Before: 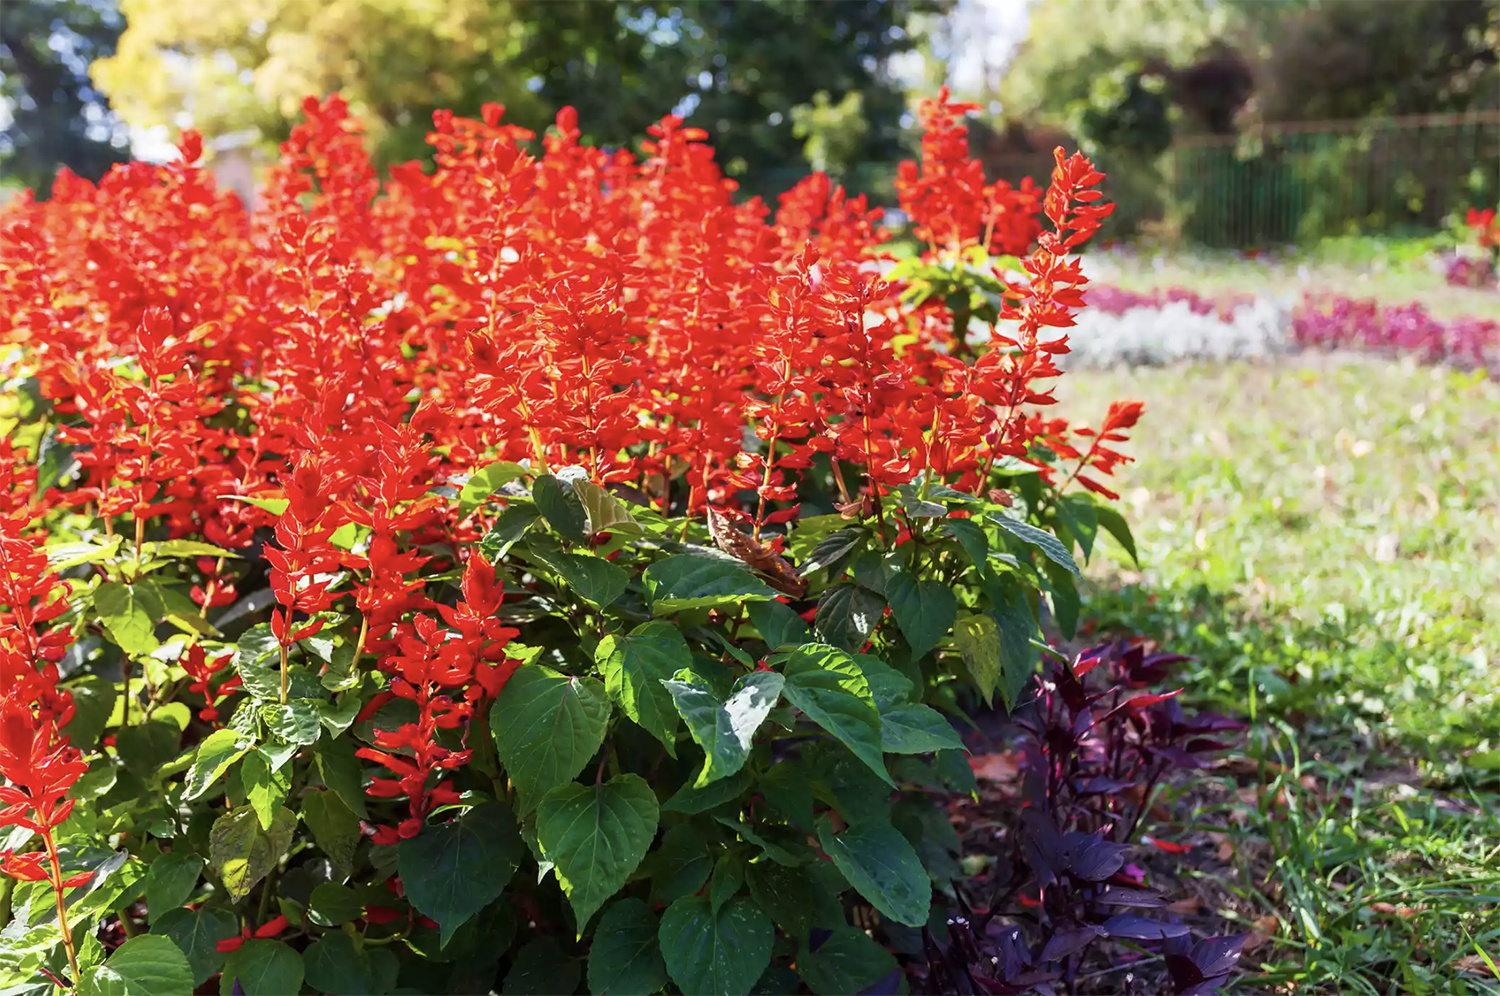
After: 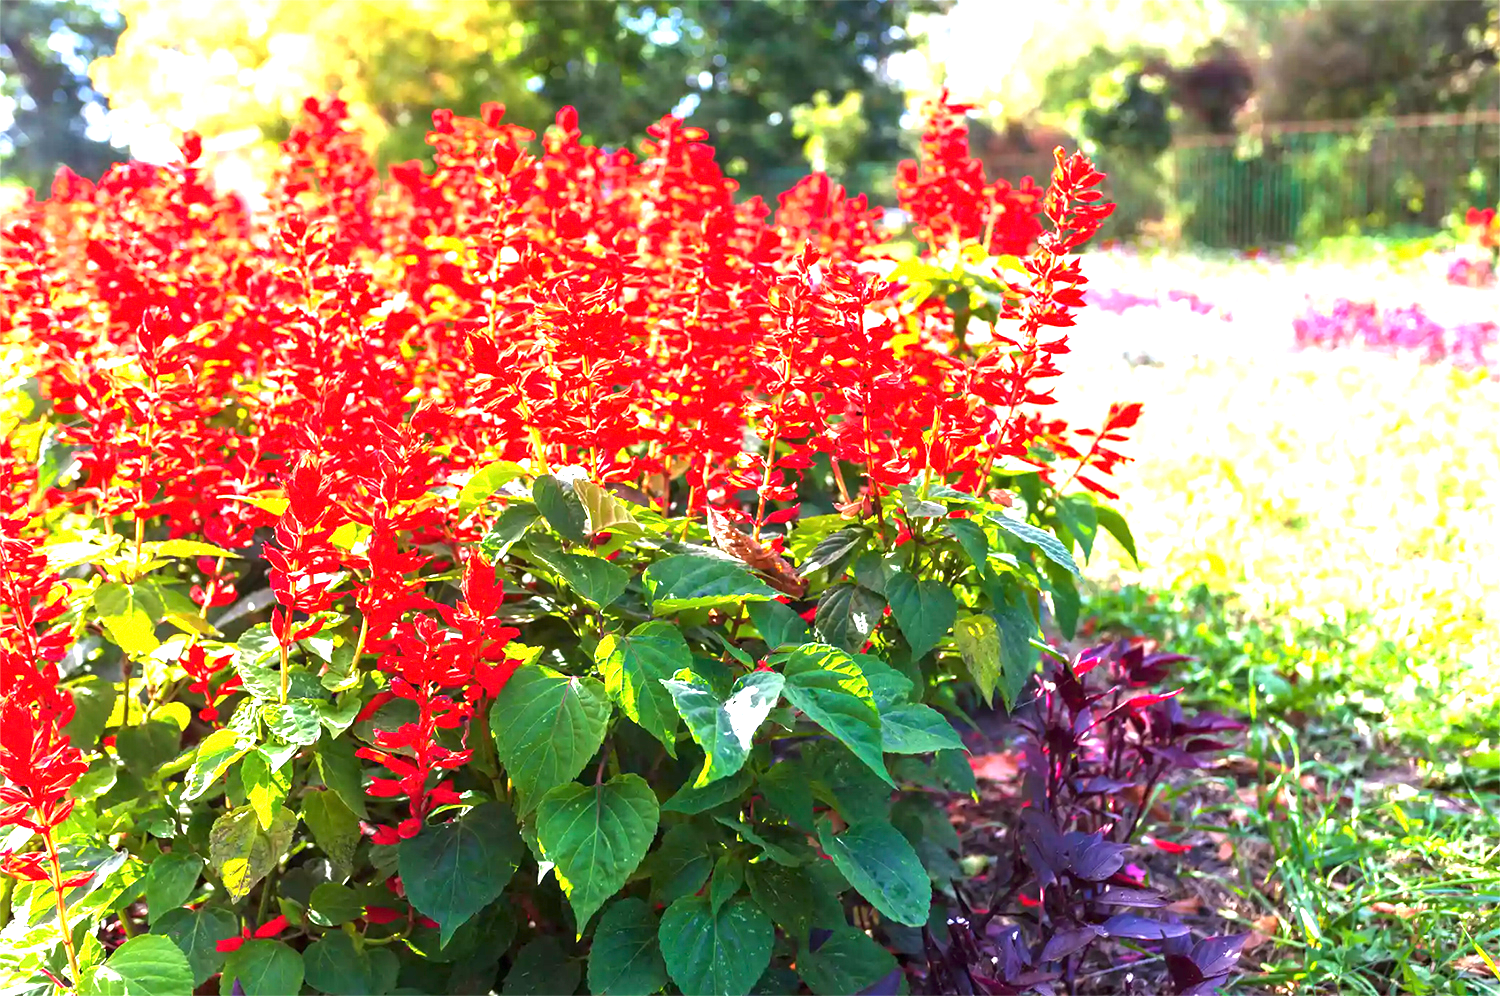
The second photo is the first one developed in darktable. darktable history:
exposure: black level correction 0, exposure 1.618 EV, compensate highlight preservation false
